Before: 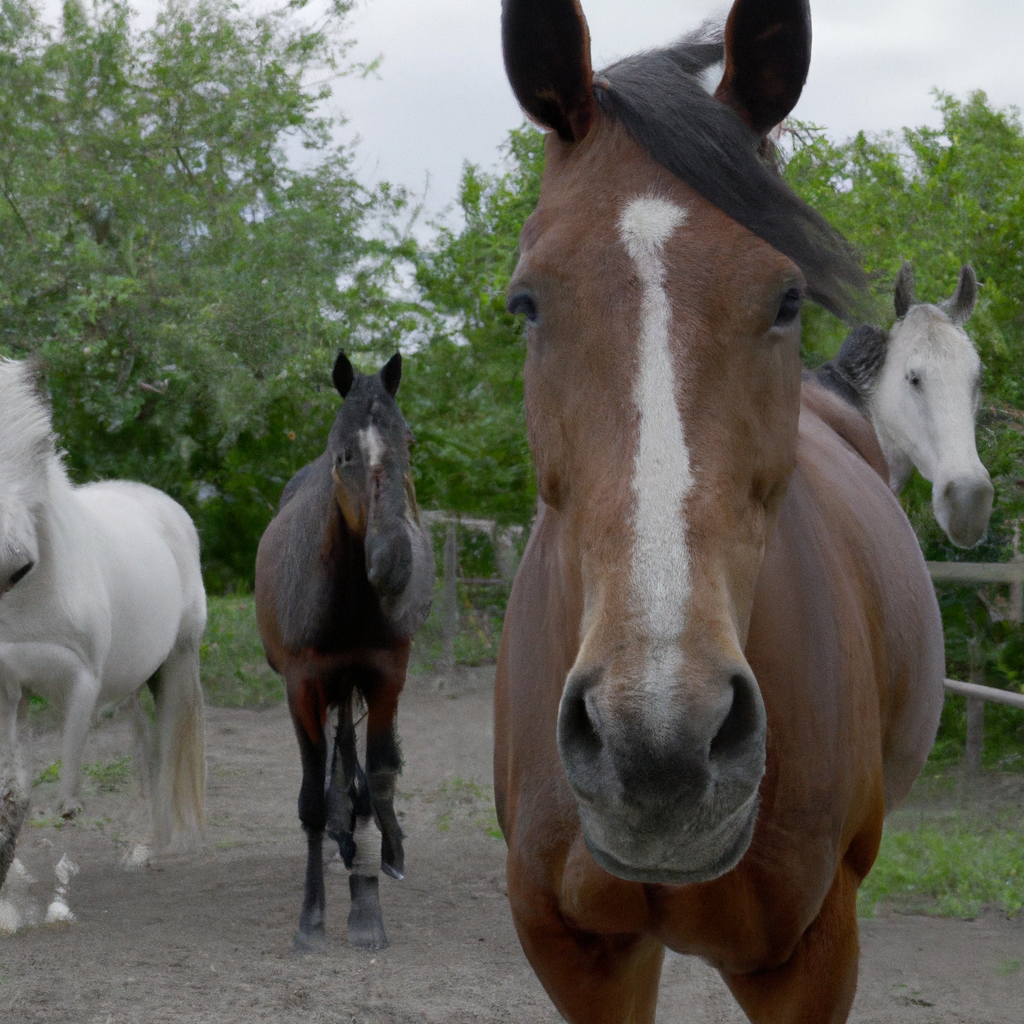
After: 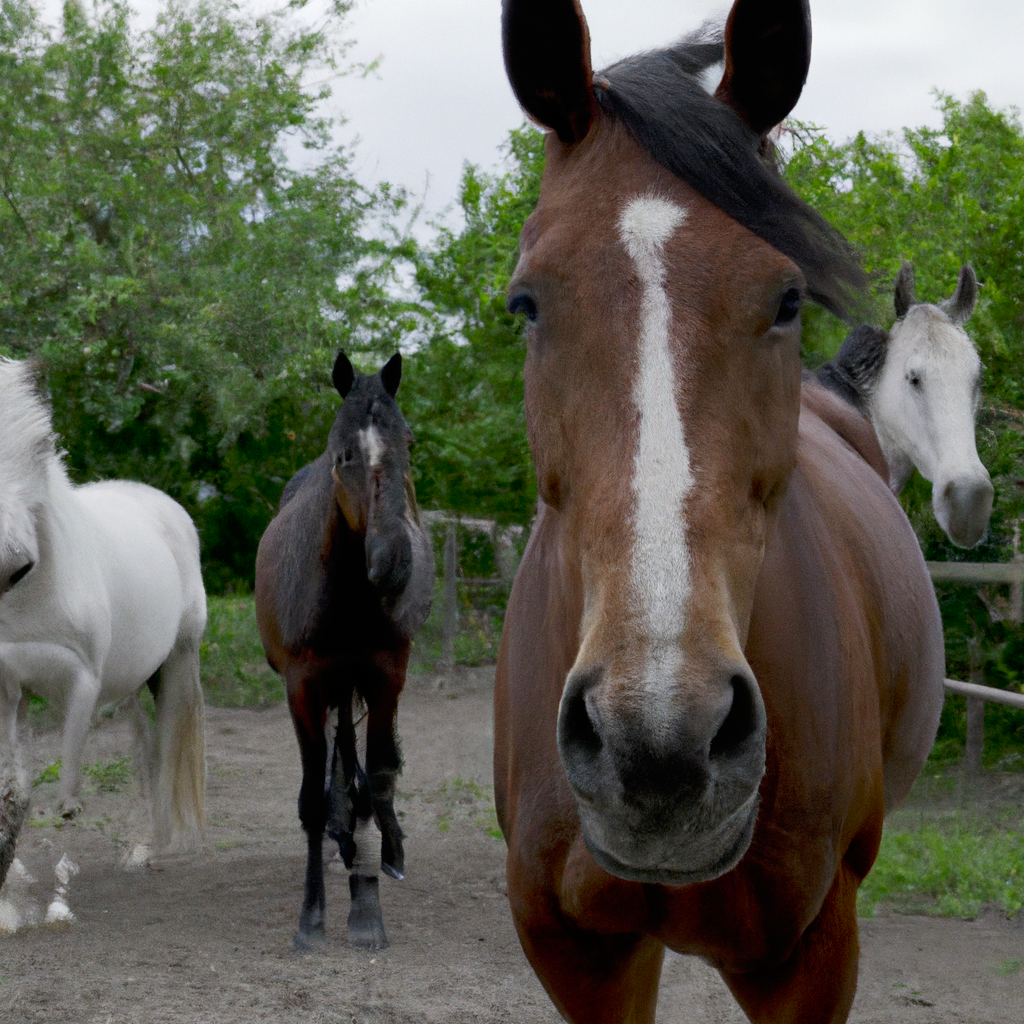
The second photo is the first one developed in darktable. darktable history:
tone equalizer: edges refinement/feathering 500, mask exposure compensation -1.57 EV, preserve details no
tone curve: curves: ch0 [(0, 0) (0.118, 0.034) (0.182, 0.124) (0.265, 0.214) (0.504, 0.508) (0.783, 0.825) (1, 1)], preserve colors none
